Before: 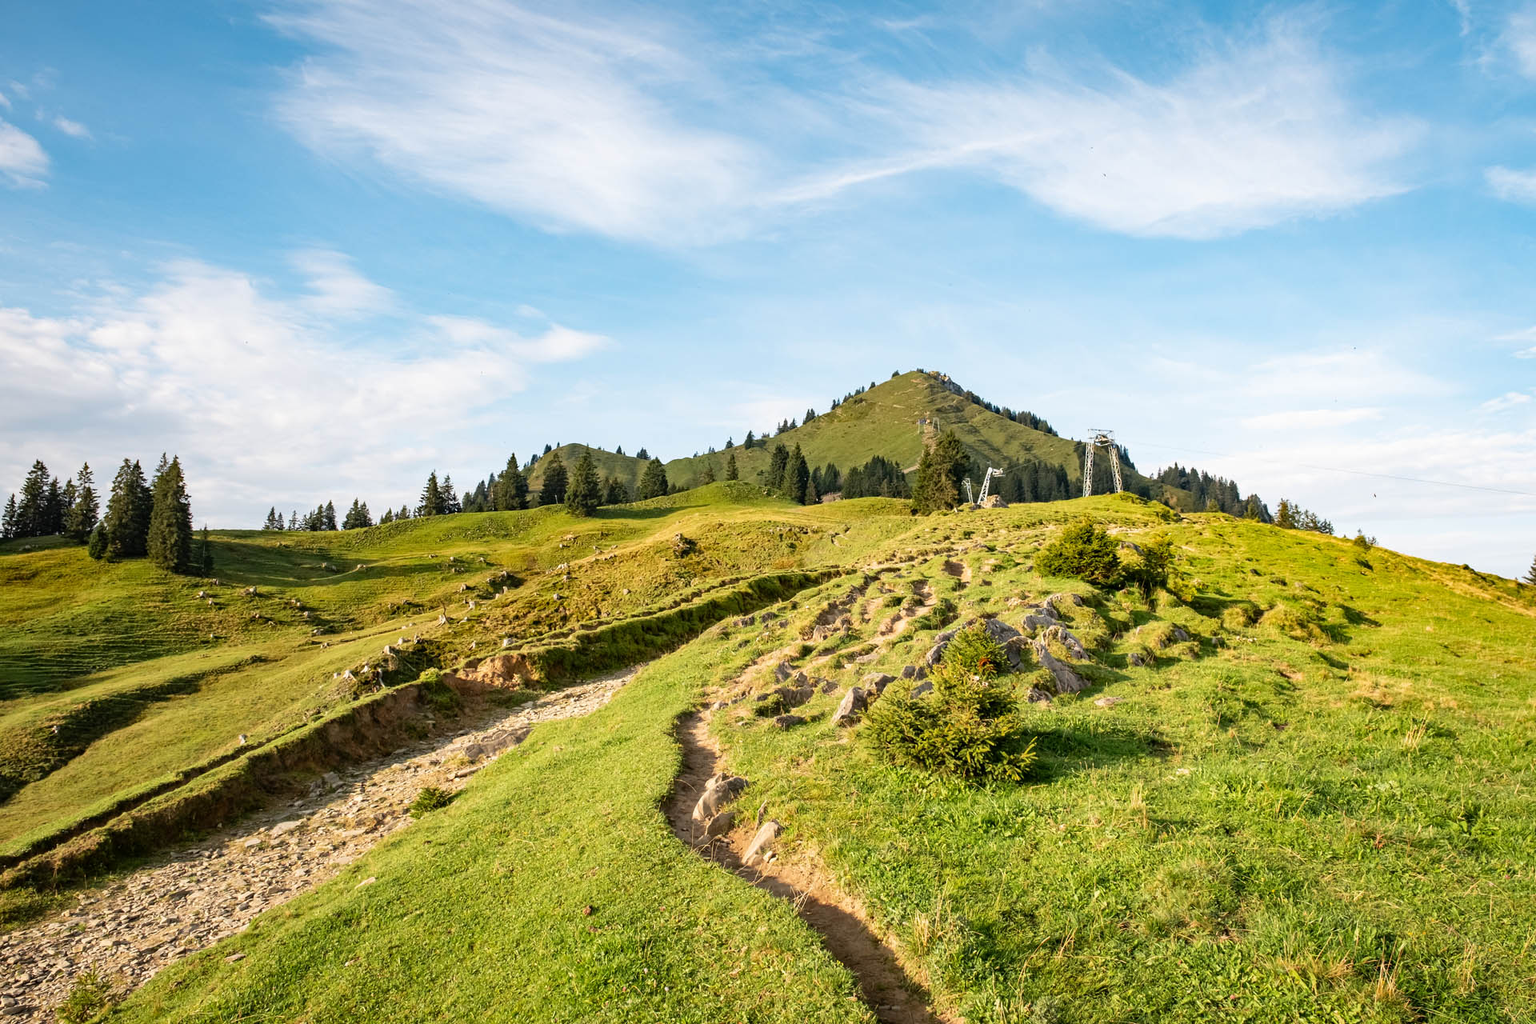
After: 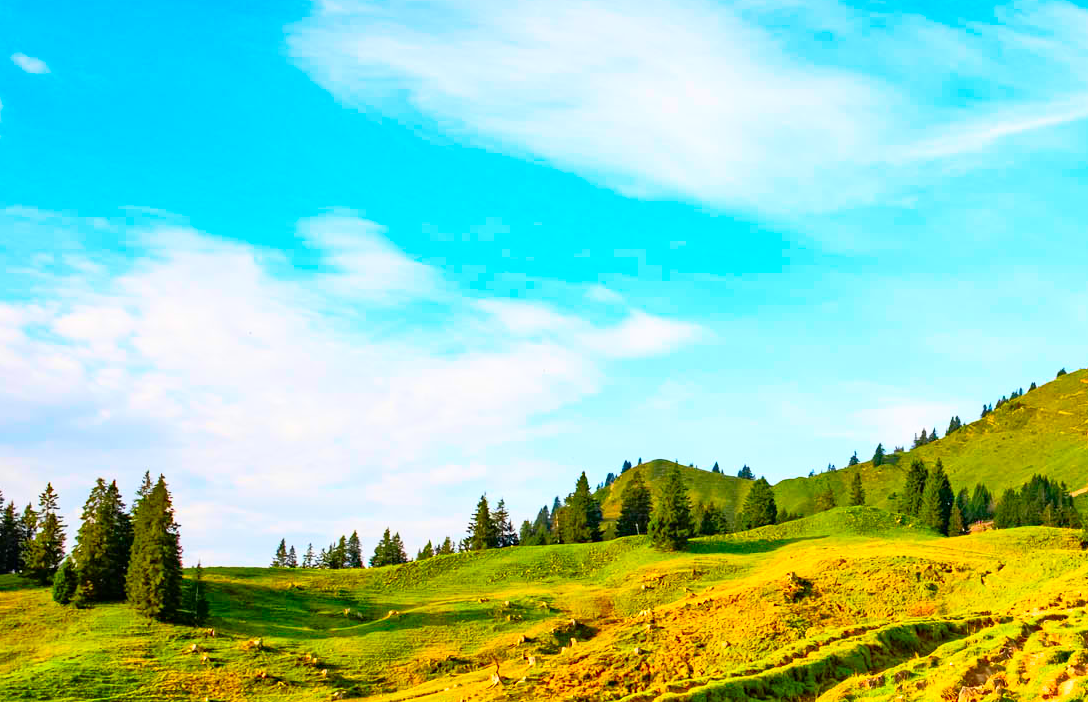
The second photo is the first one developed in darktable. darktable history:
contrast brightness saturation: contrast 0.267, brightness 0.017, saturation 0.881
tone equalizer: -7 EV 0.156 EV, -6 EV 0.617 EV, -5 EV 1.14 EV, -4 EV 1.34 EV, -3 EV 1.16 EV, -2 EV 0.6 EV, -1 EV 0.152 EV
color correction: highlights b* 0.009, saturation 1.3
crop and rotate: left 3.042%, top 7.494%, right 40.249%, bottom 37.588%
color zones: curves: ch1 [(0, 0.523) (0.143, 0.545) (0.286, 0.52) (0.429, 0.506) (0.571, 0.503) (0.714, 0.503) (0.857, 0.508) (1, 0.523)]
